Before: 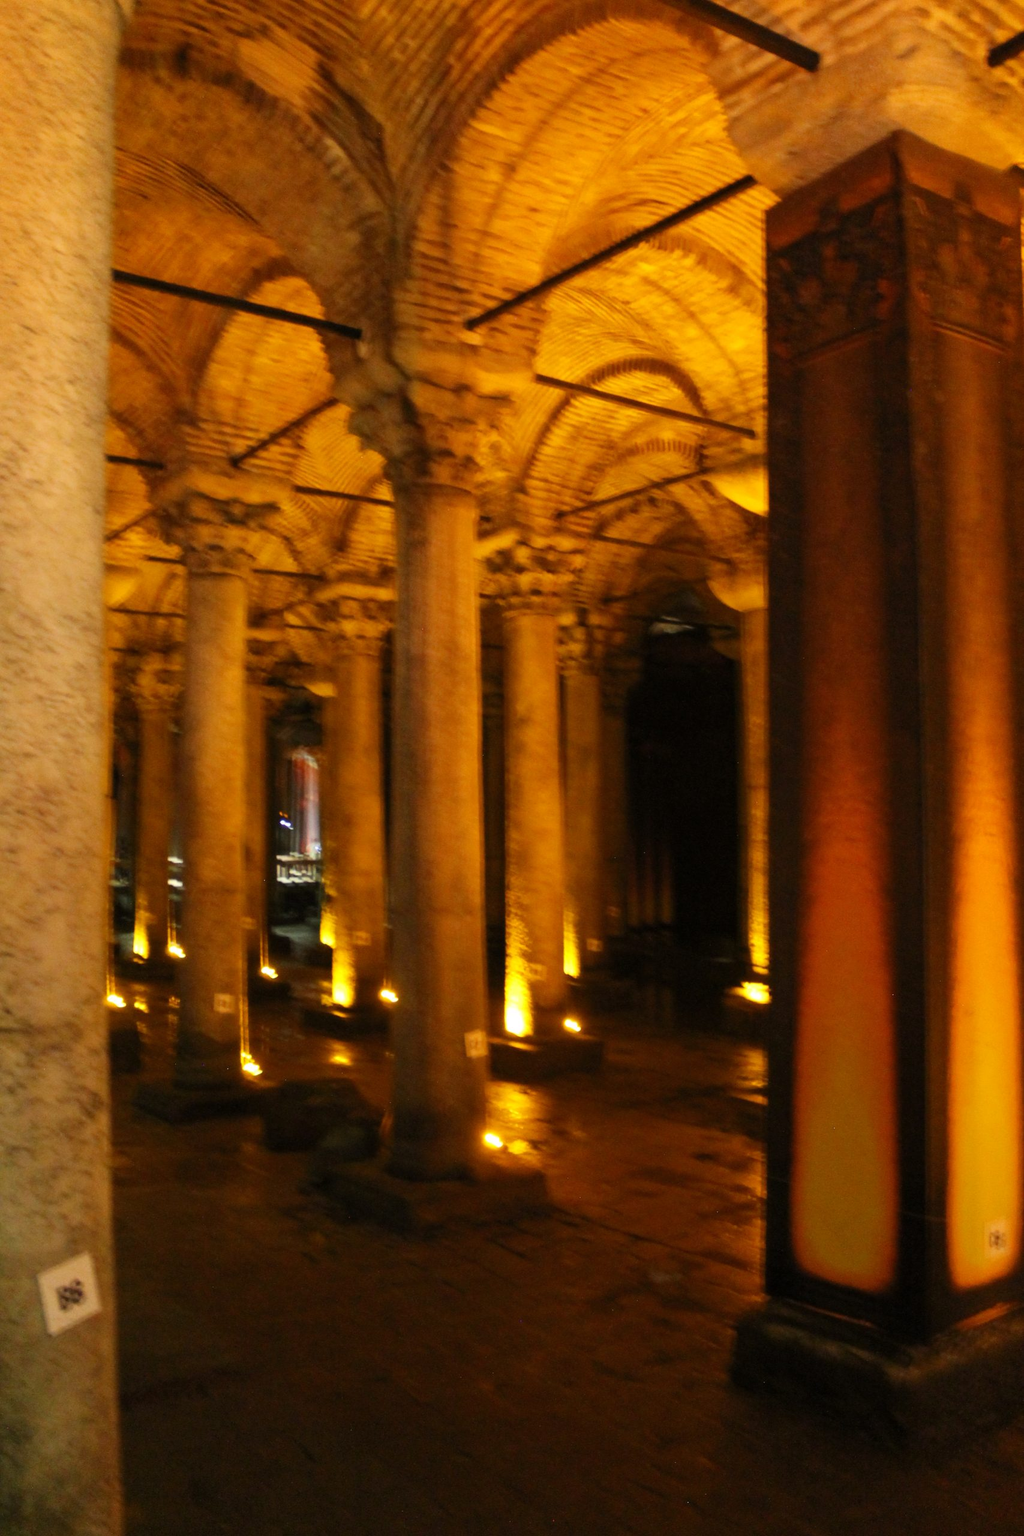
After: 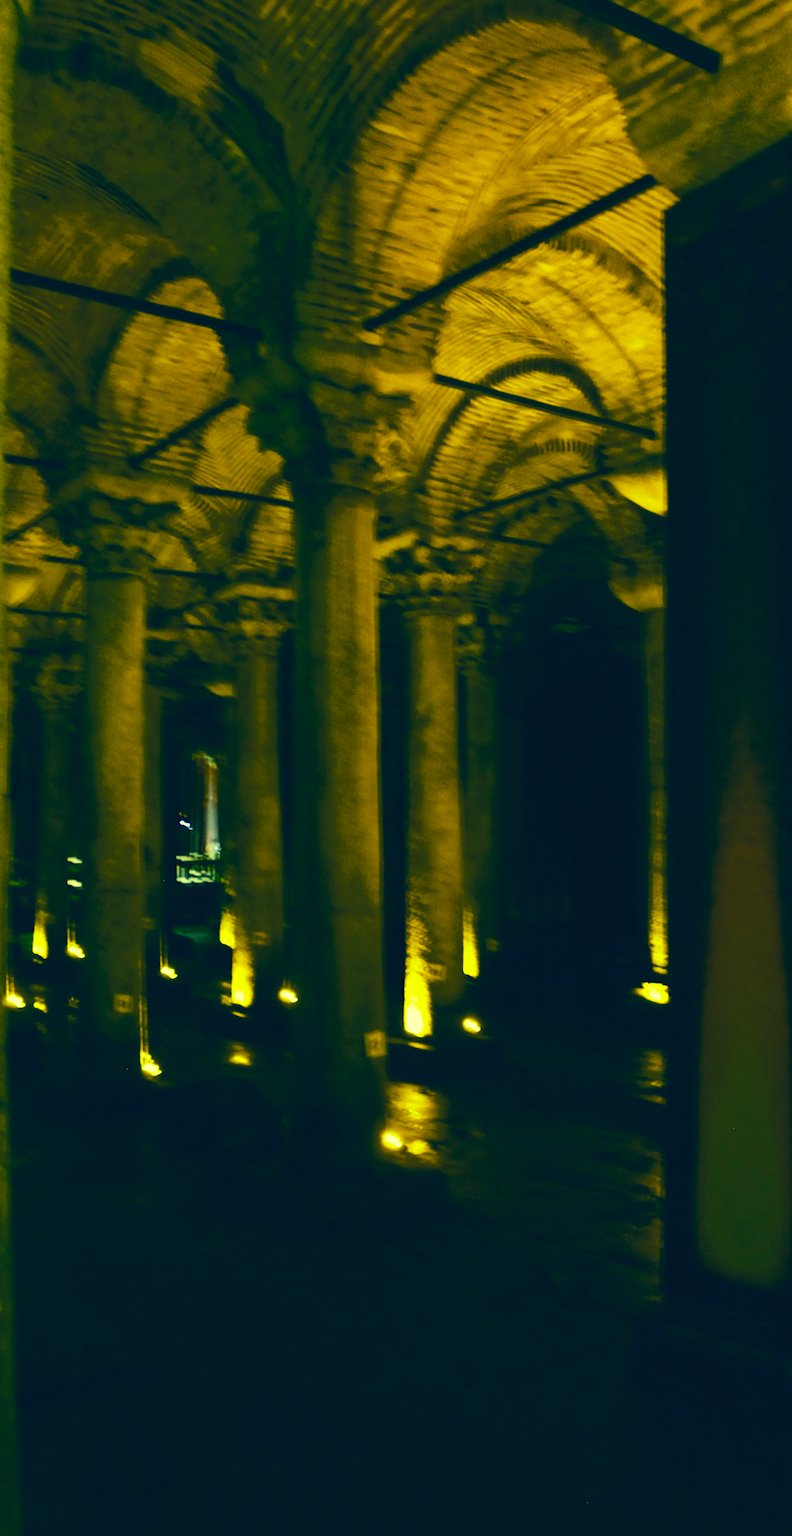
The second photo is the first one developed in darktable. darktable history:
color correction: highlights a* -15.67, highlights b* 39.73, shadows a* -39.42, shadows b* -25.64
tone equalizer: on, module defaults
crop: left 9.854%, right 12.811%
color balance rgb: perceptual saturation grading › global saturation 20%, perceptual saturation grading › highlights -25.346%, perceptual saturation grading › shadows 49.786%, perceptual brilliance grading › highlights 4.182%, perceptual brilliance grading › mid-tones -18.914%, perceptual brilliance grading › shadows -41.492%, global vibrance 10.17%, saturation formula JzAzBz (2021)
